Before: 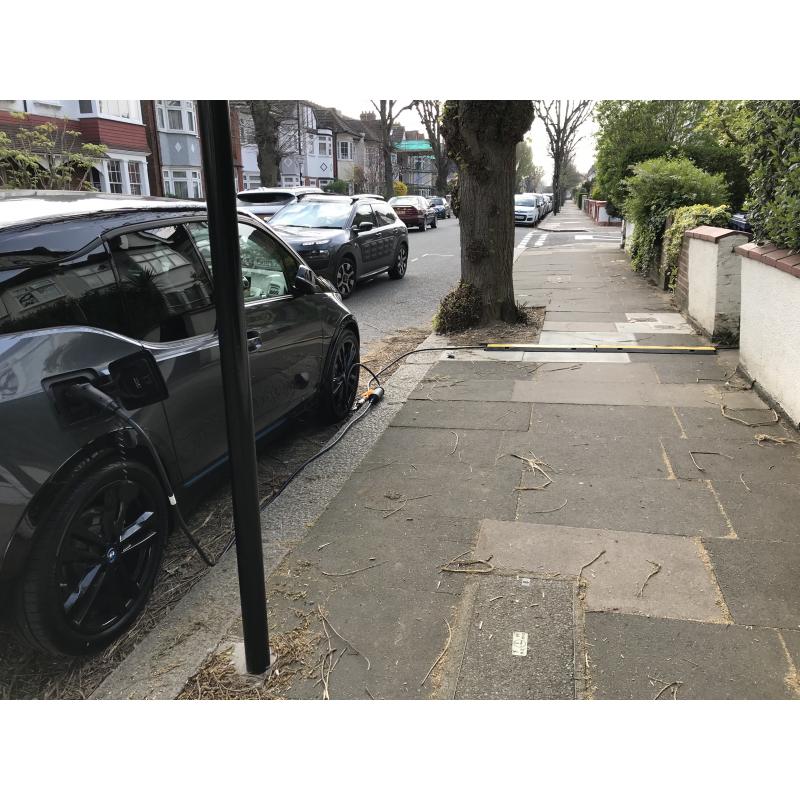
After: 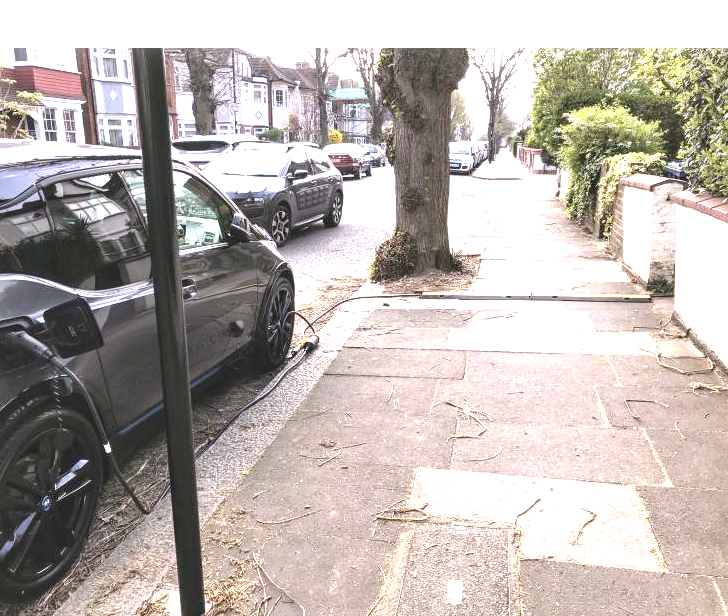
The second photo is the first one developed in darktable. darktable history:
contrast brightness saturation: saturation -0.05
crop: left 8.155%, top 6.611%, bottom 15.385%
local contrast: on, module defaults
white balance: red 1.05, blue 1.072
color balance: mode lift, gamma, gain (sRGB), lift [1, 0.99, 1.01, 0.992], gamma [1, 1.037, 0.974, 0.963]
tone equalizer: on, module defaults
exposure: black level correction 0, exposure 1.5 EV, compensate exposure bias true, compensate highlight preservation false
